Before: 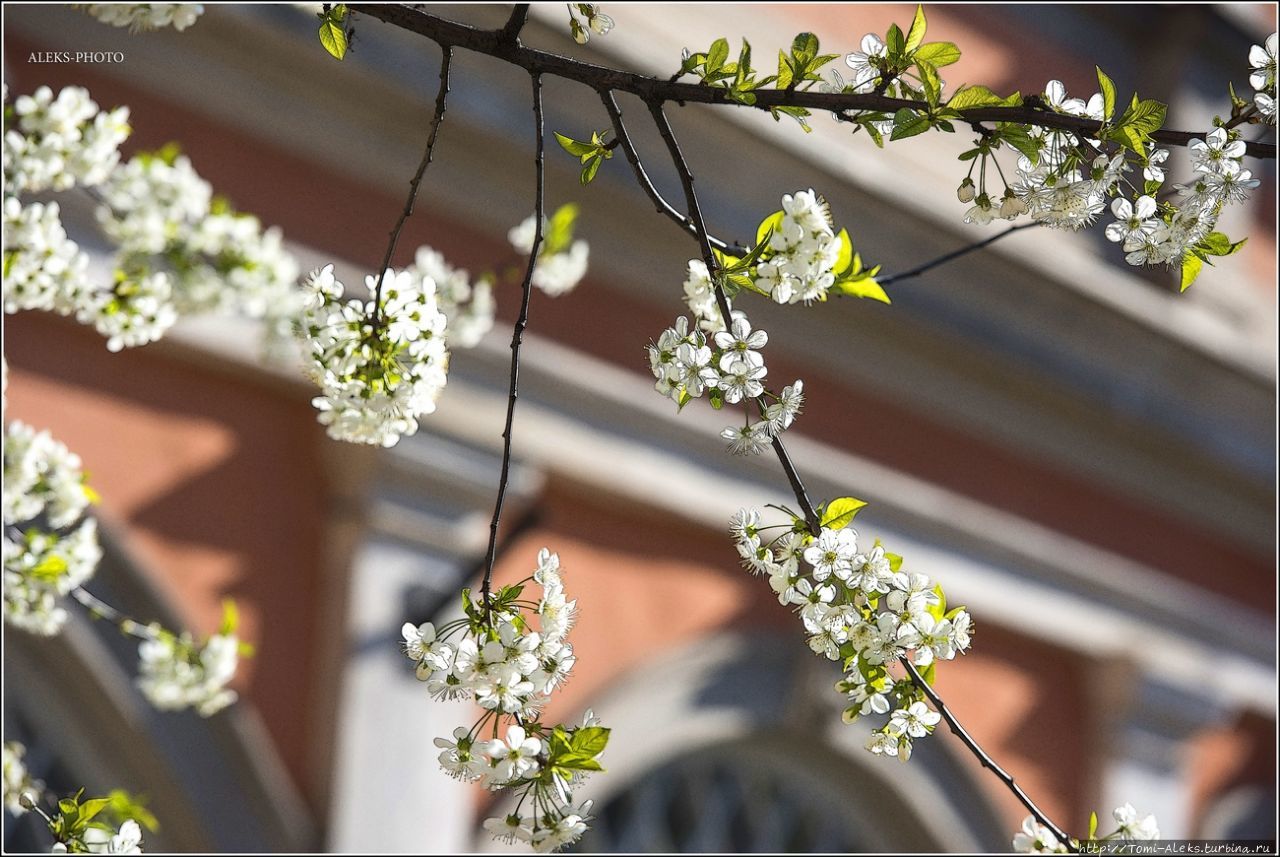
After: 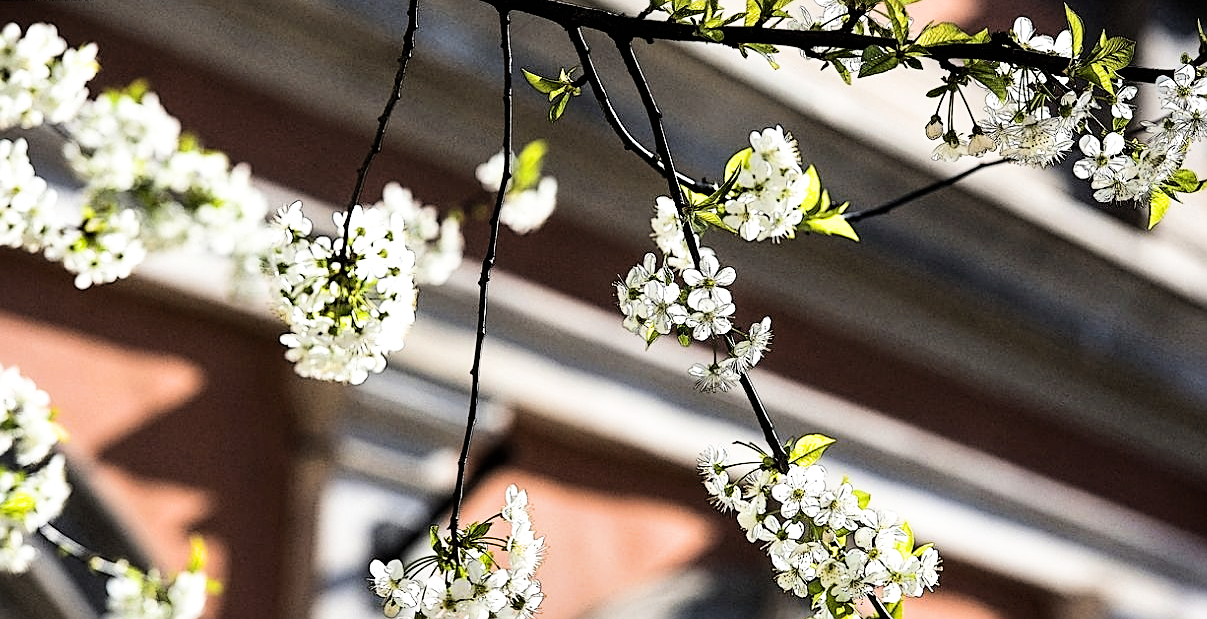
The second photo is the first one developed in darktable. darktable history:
crop: left 2.564%, top 7.385%, right 3.065%, bottom 20.354%
filmic rgb: black relative exposure -5.01 EV, white relative exposure 3.18 EV, hardness 3.46, contrast 1.187, highlights saturation mix -49.93%
sharpen: on, module defaults
shadows and highlights: white point adjustment 0.126, highlights -69.12, soften with gaussian
tone equalizer: -8 EV -0.746 EV, -7 EV -0.722 EV, -6 EV -0.59 EV, -5 EV -0.414 EV, -3 EV 0.383 EV, -2 EV 0.6 EV, -1 EV 0.688 EV, +0 EV 0.775 EV, edges refinement/feathering 500, mask exposure compensation -1.57 EV, preserve details no
exposure: black level correction -0.001, exposure 0.08 EV, compensate highlight preservation false
